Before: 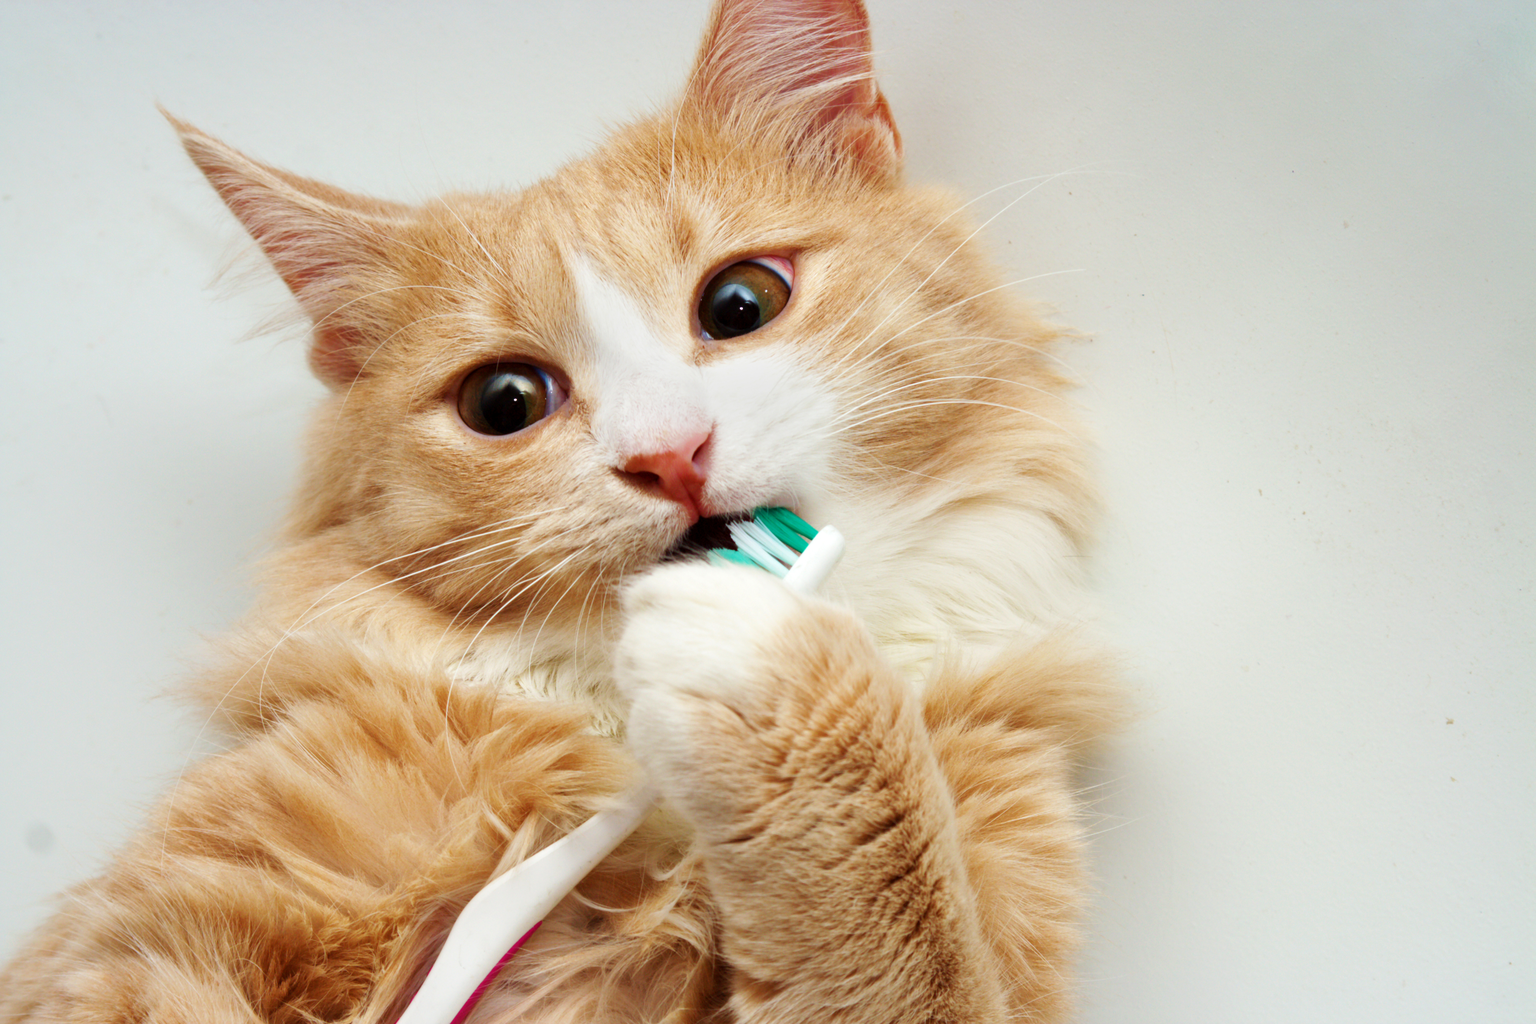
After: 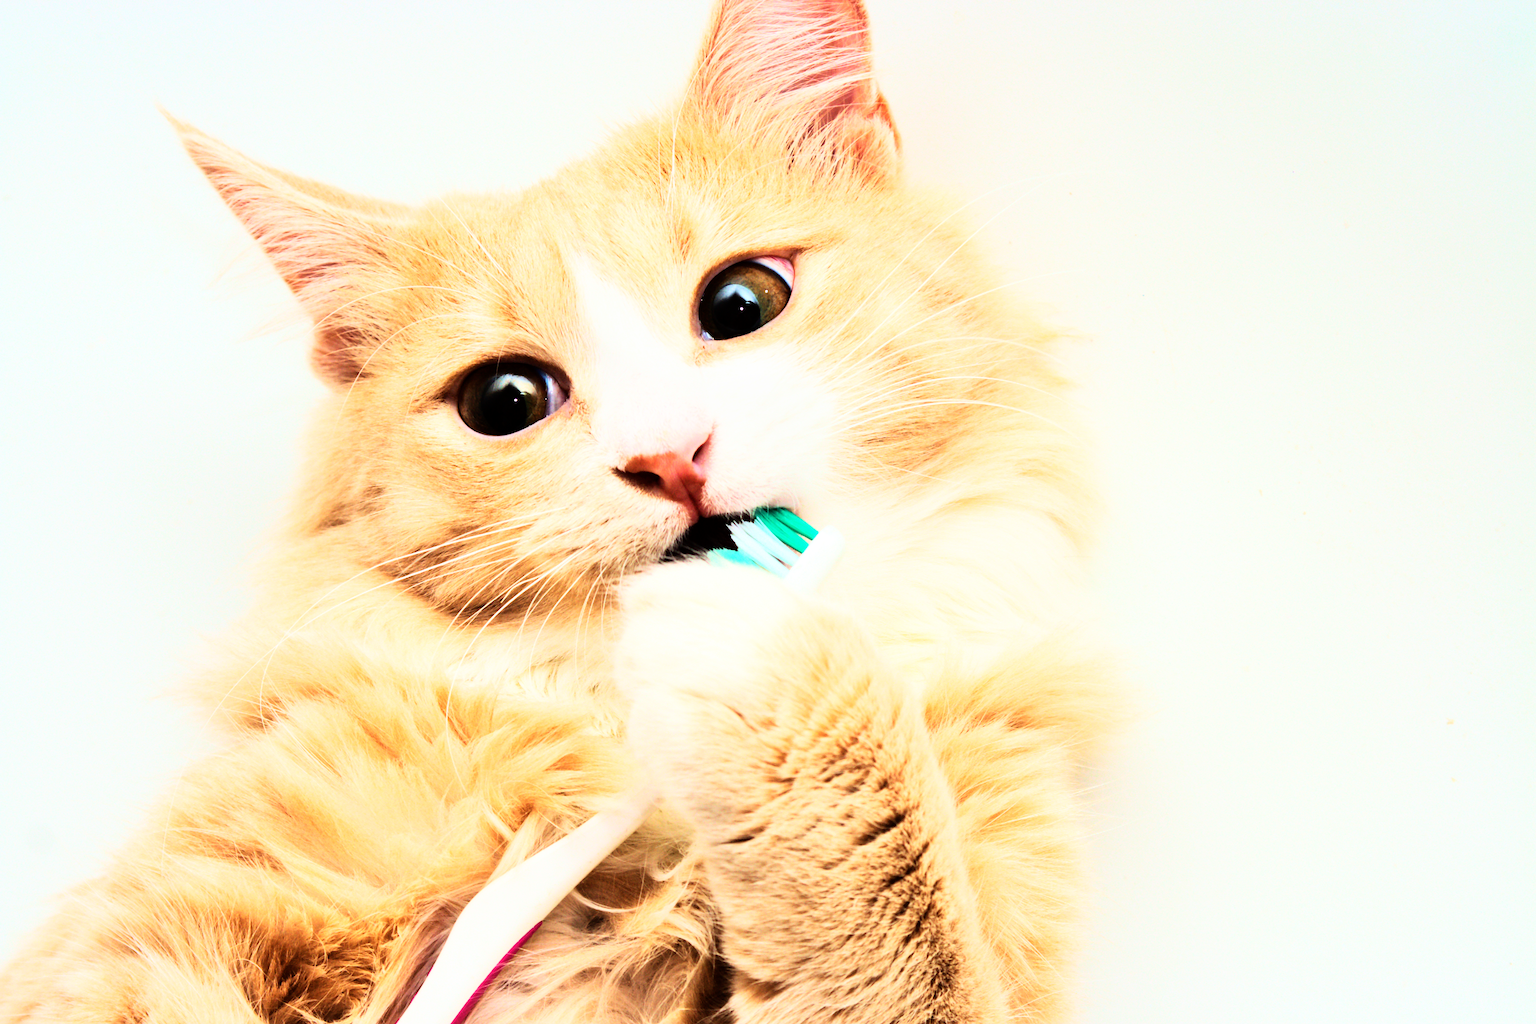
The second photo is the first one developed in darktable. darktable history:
rgb curve: curves: ch0 [(0, 0) (0.21, 0.15) (0.24, 0.21) (0.5, 0.75) (0.75, 0.96) (0.89, 0.99) (1, 1)]; ch1 [(0, 0.02) (0.21, 0.13) (0.25, 0.2) (0.5, 0.67) (0.75, 0.9) (0.89, 0.97) (1, 1)]; ch2 [(0, 0.02) (0.21, 0.13) (0.25, 0.2) (0.5, 0.67) (0.75, 0.9) (0.89, 0.97) (1, 1)], compensate middle gray true
sharpen: radius 1.559, amount 0.373, threshold 1.271
color balance: on, module defaults
